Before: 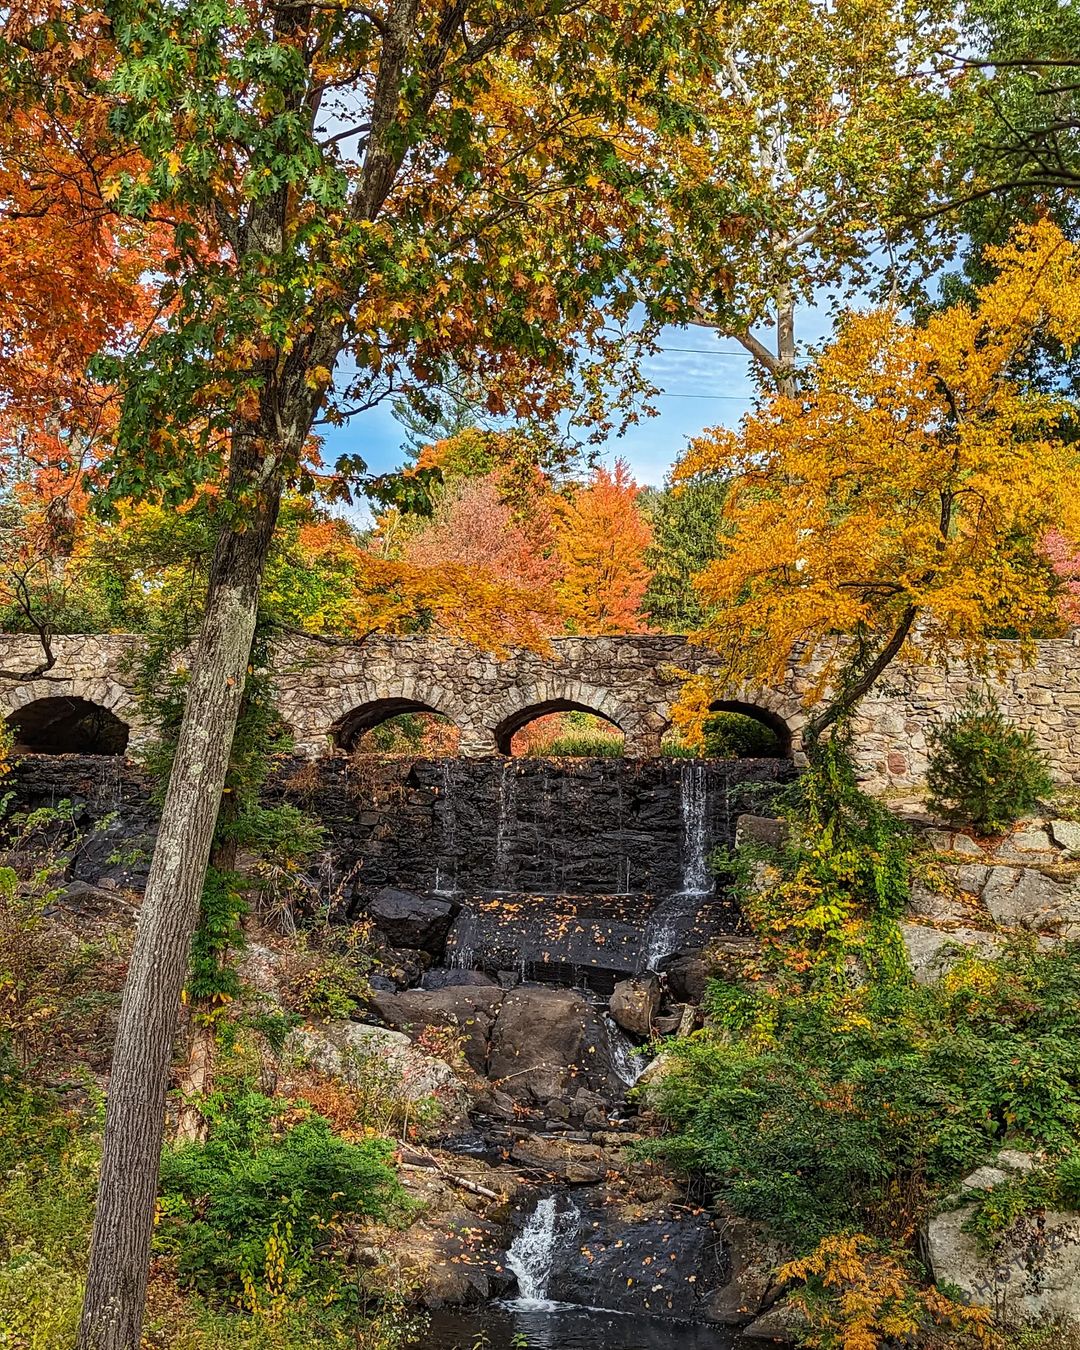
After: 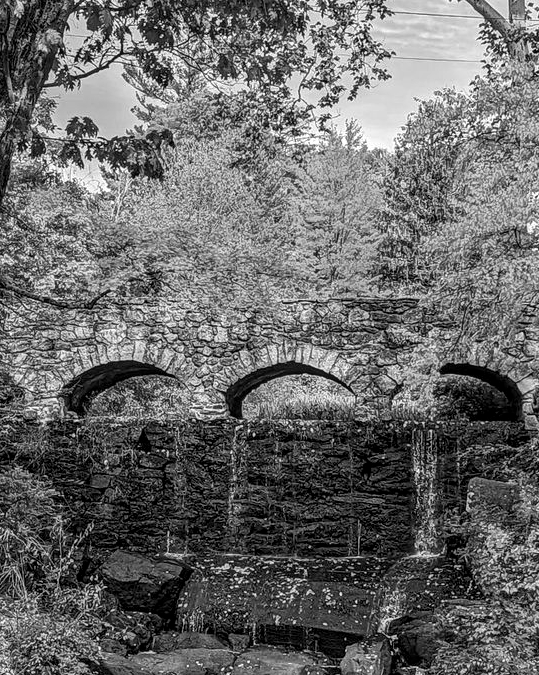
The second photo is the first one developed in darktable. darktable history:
contrast brightness saturation: saturation -1
local contrast: on, module defaults
crop: left 25%, top 25%, right 25%, bottom 25%
